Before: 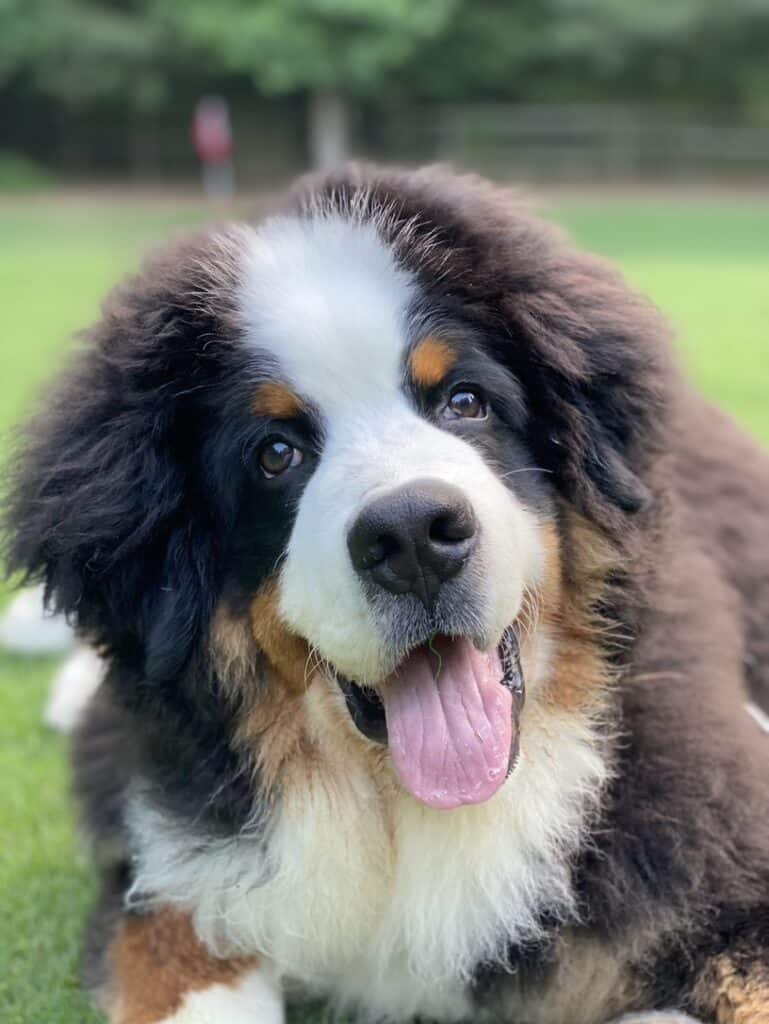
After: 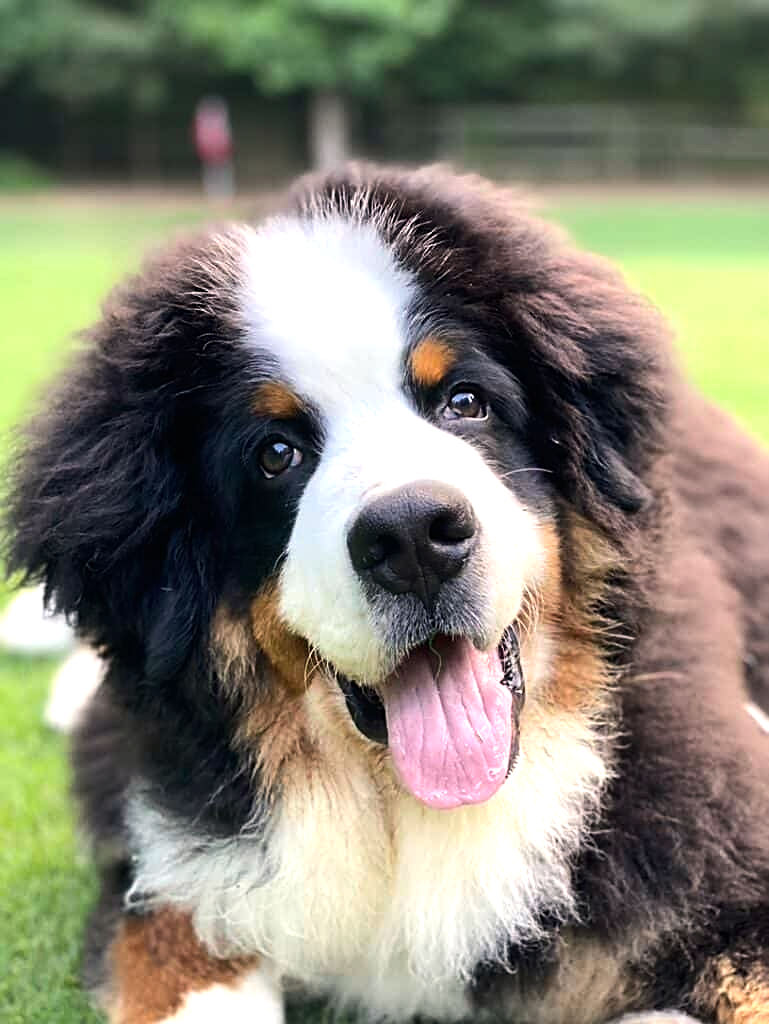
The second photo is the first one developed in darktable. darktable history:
sharpen: on, module defaults
tone equalizer: -8 EV -0.75 EV, -7 EV -0.7 EV, -6 EV -0.6 EV, -5 EV -0.4 EV, -3 EV 0.4 EV, -2 EV 0.6 EV, -1 EV 0.7 EV, +0 EV 0.75 EV, edges refinement/feathering 500, mask exposure compensation -1.57 EV, preserve details no
color correction: highlights a* 3.84, highlights b* 5.07
